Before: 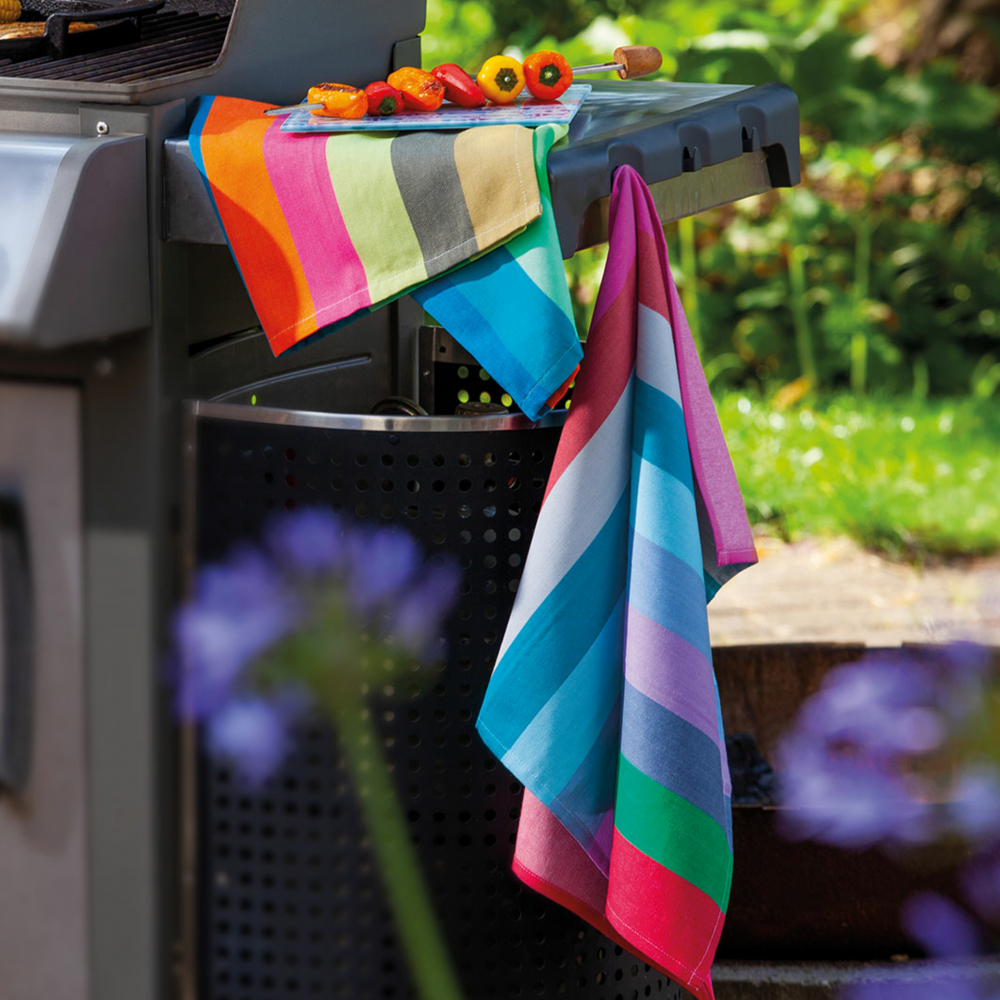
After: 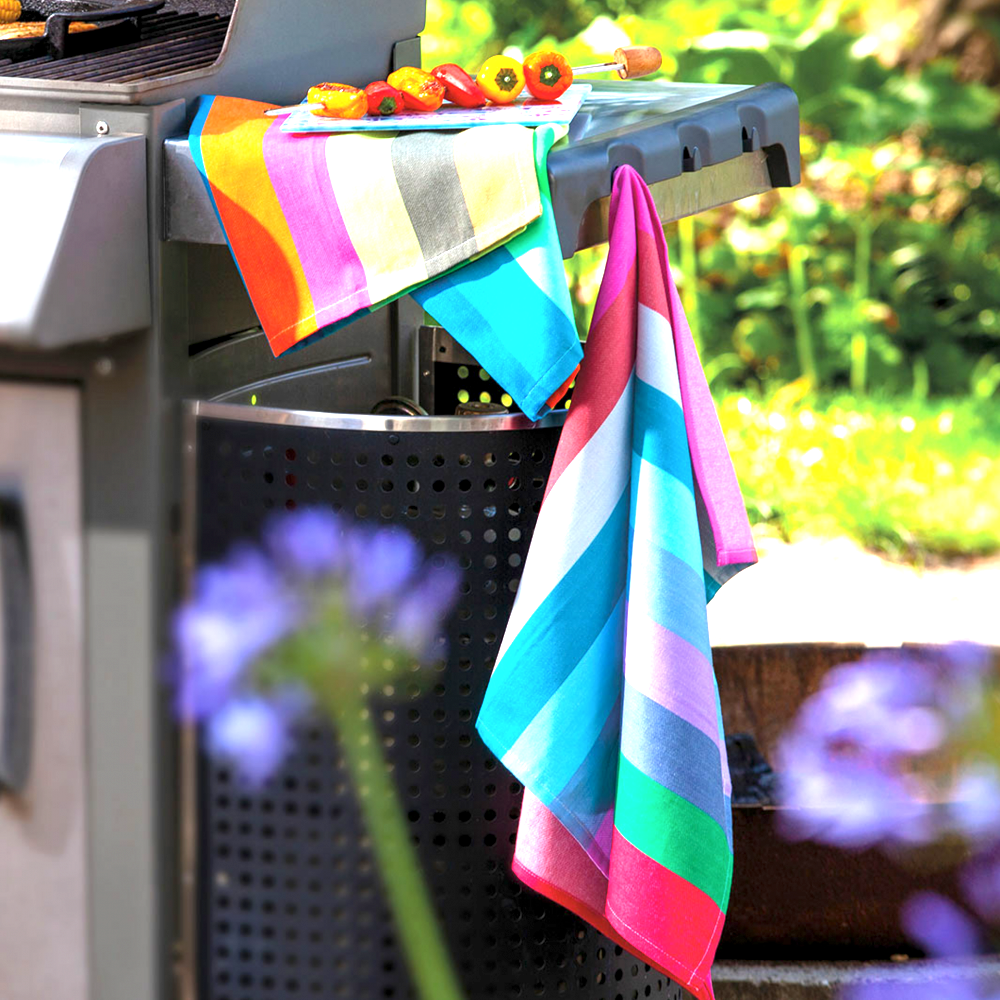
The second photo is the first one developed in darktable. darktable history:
exposure: black level correction 0.001, exposure 1.646 EV, compensate exposure bias true, compensate highlight preservation false
base curve: curves: ch0 [(0, 0) (0.283, 0.295) (1, 1)], preserve colors none
